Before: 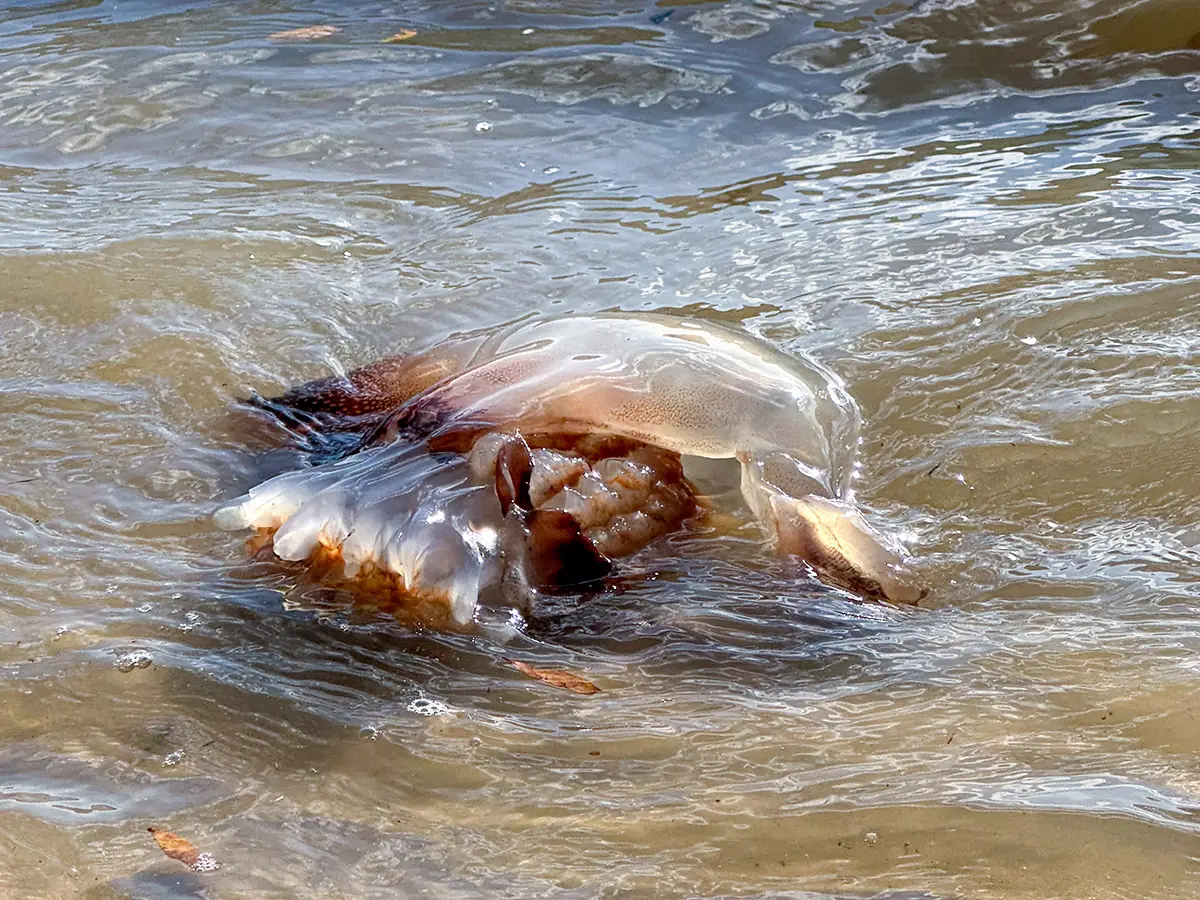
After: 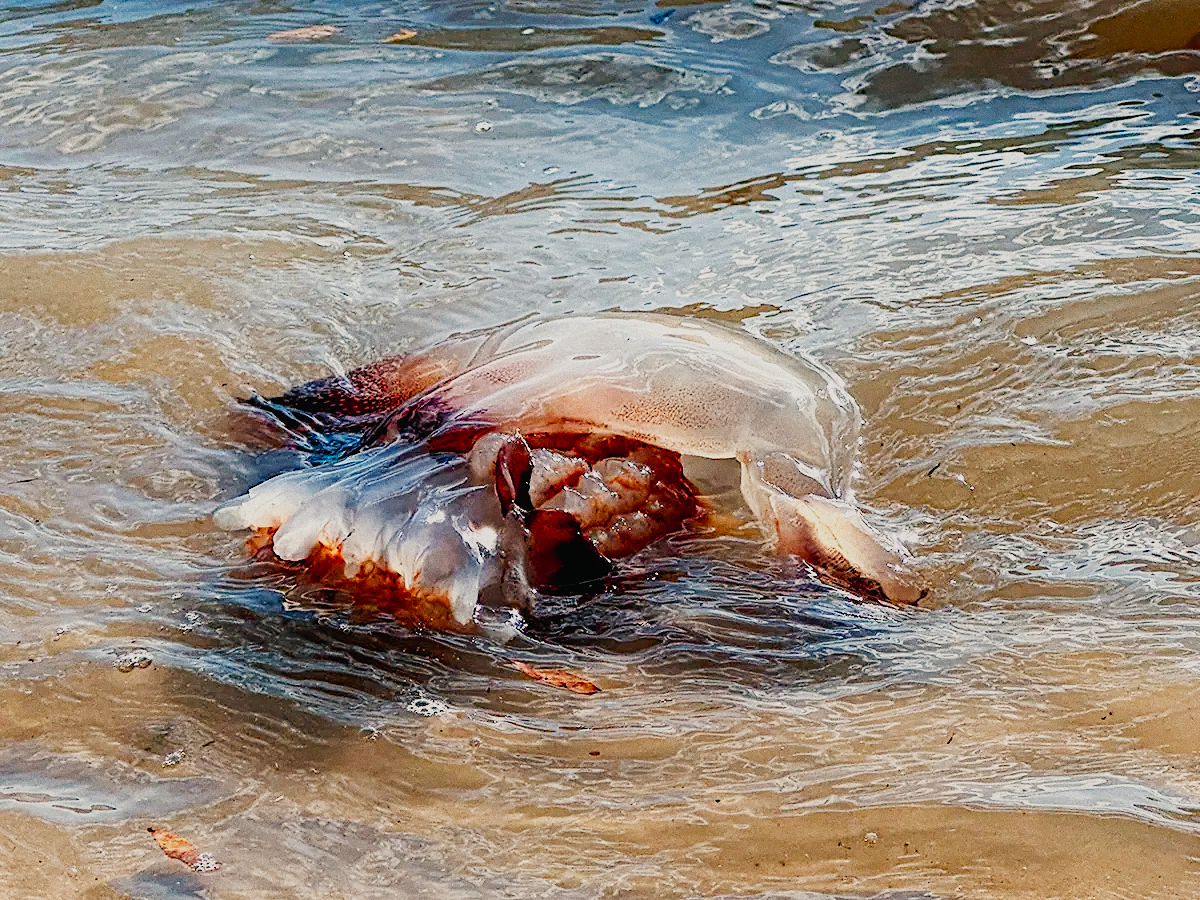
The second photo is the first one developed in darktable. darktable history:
contrast equalizer "negative clarity": octaves 7, y [[0.6 ×6], [0.55 ×6], [0 ×6], [0 ×6], [0 ×6]], mix -0.3
color equalizer "creative | pacific": saturation › orange 1.03, saturation › yellow 0.883, saturation › green 0.883, saturation › blue 1.08, saturation › magenta 1.05, hue › orange -4.88, hue › green 8.78, brightness › red 1.06, brightness › orange 1.08, brightness › yellow 0.916, brightness › green 0.916, brightness › cyan 1.04, brightness › blue 1.12, brightness › magenta 1.07 | blend: blend mode normal, opacity 100%; mask: uniform (no mask)
diffuse or sharpen "_builtin_sharpen demosaicing | AA filter": edge sensitivity 1, 1st order anisotropy 100%, 2nd order anisotropy 100%, 3rd order anisotropy 100%, 4th order anisotropy 100%, 1st order speed -25%, 2nd order speed -25%, 3rd order speed -25%, 4th order speed -25%
diffuse or sharpen "bloom 20%": radius span 32, 1st order speed 50%, 2nd order speed 50%, 3rd order speed 50%, 4th order speed 50% | blend: blend mode normal, opacity 20%; mask: uniform (no mask)
exposure "auto exposure": compensate highlight preservation false
grain "film": coarseness 0.09 ISO
rgb primaries "creative | pacific": red hue -0.042, red purity 1.1, green hue 0.047, green purity 1.12, blue hue -0.089, blue purity 0.937
sigmoid: contrast 1.7, skew -0.2, preserve hue 0%, red attenuation 0.1, red rotation 0.035, green attenuation 0.1, green rotation -0.017, blue attenuation 0.15, blue rotation -0.052, base primaries Rec2020
color balance rgb "creative | pacific film": shadows lift › chroma 2%, shadows lift › hue 219.6°, power › hue 313.2°, highlights gain › chroma 3%, highlights gain › hue 75.6°, global offset › luminance 0.5%, perceptual saturation grading › global saturation 15.33%, perceptual saturation grading › highlights -19.33%, perceptual saturation grading › shadows 20%, global vibrance 20%
